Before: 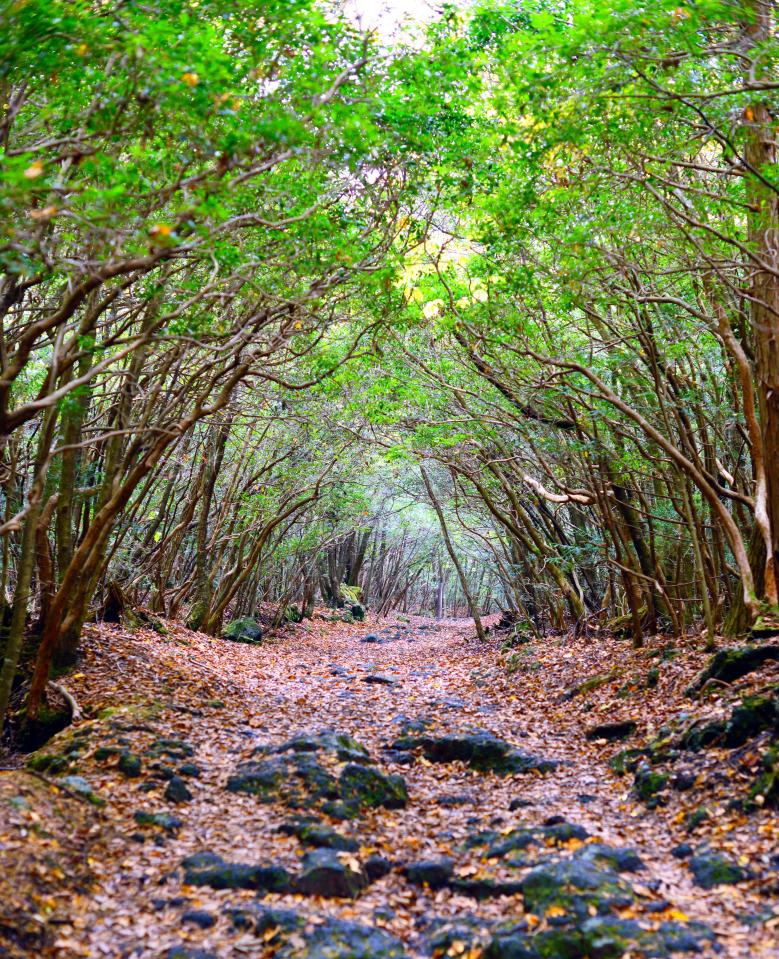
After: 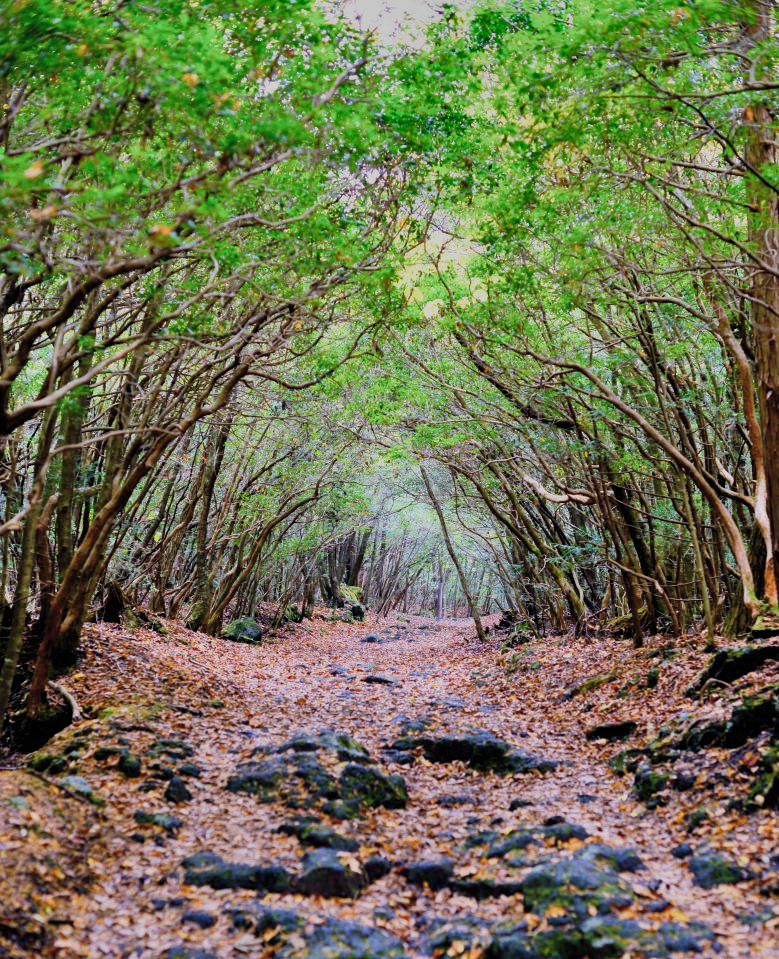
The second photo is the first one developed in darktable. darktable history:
shadows and highlights: white point adjustment 0.113, highlights -70.44, soften with gaussian
filmic rgb: black relative exposure -7.65 EV, white relative exposure 4.56 EV, hardness 3.61, color science v4 (2020)
